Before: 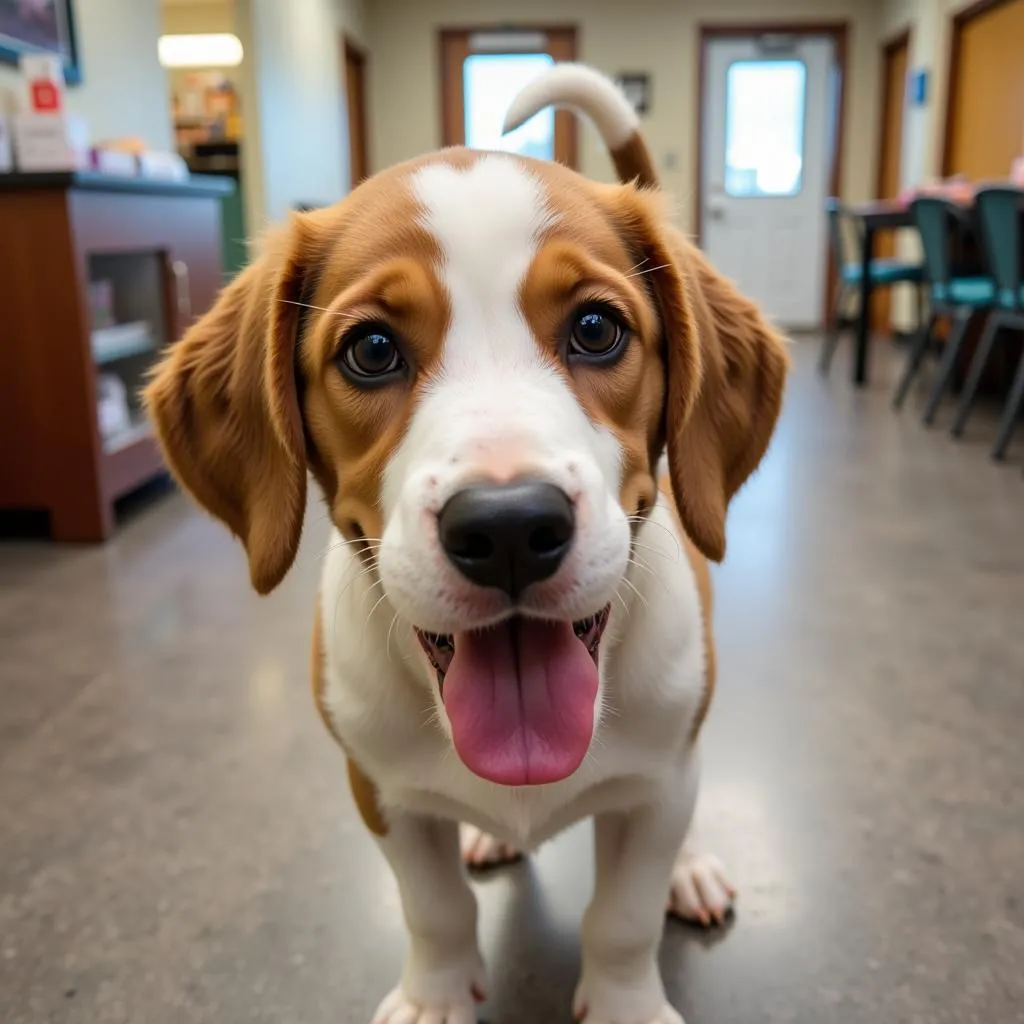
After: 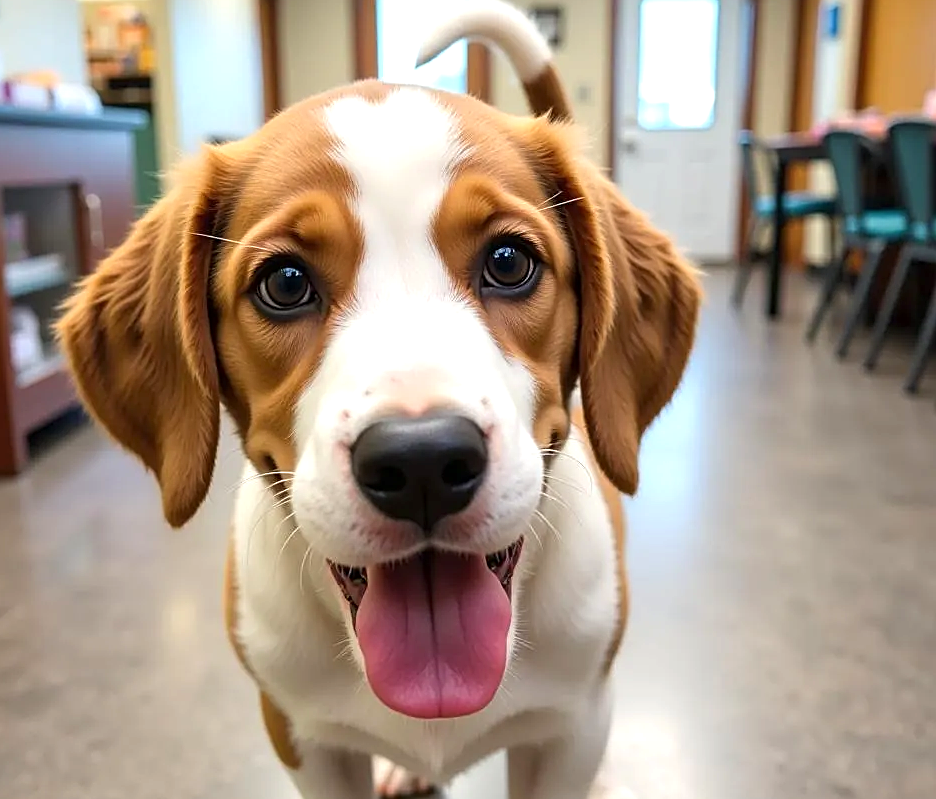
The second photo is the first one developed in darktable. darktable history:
exposure: exposure 0.506 EV, compensate exposure bias true, compensate highlight preservation false
sharpen: on, module defaults
crop: left 8.548%, top 6.554%, bottom 15.362%
